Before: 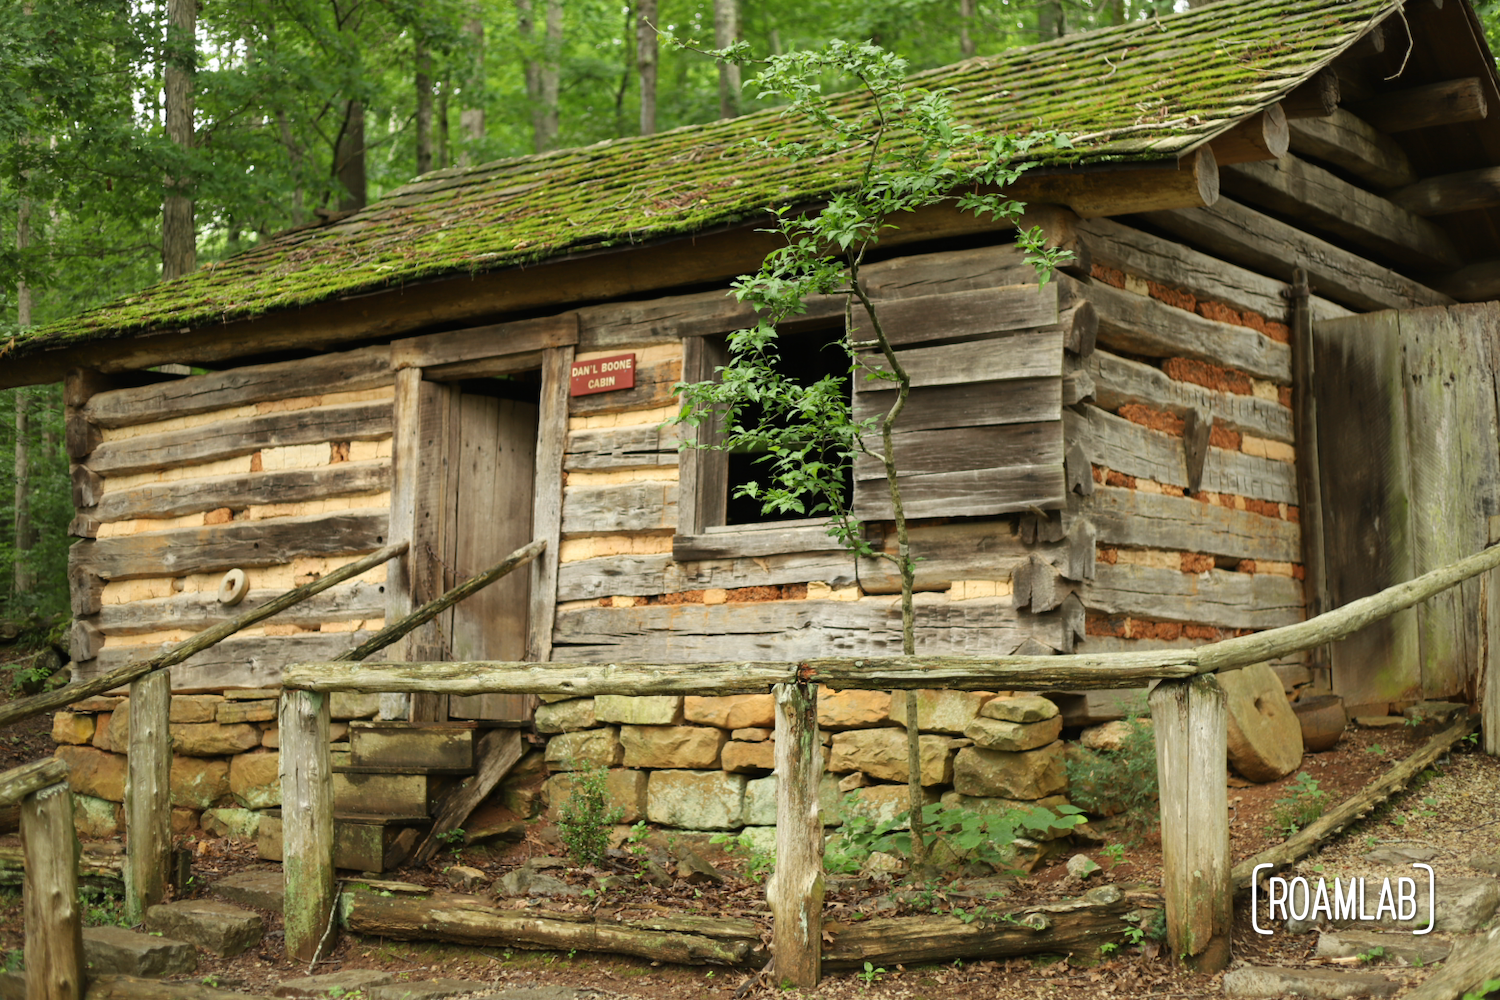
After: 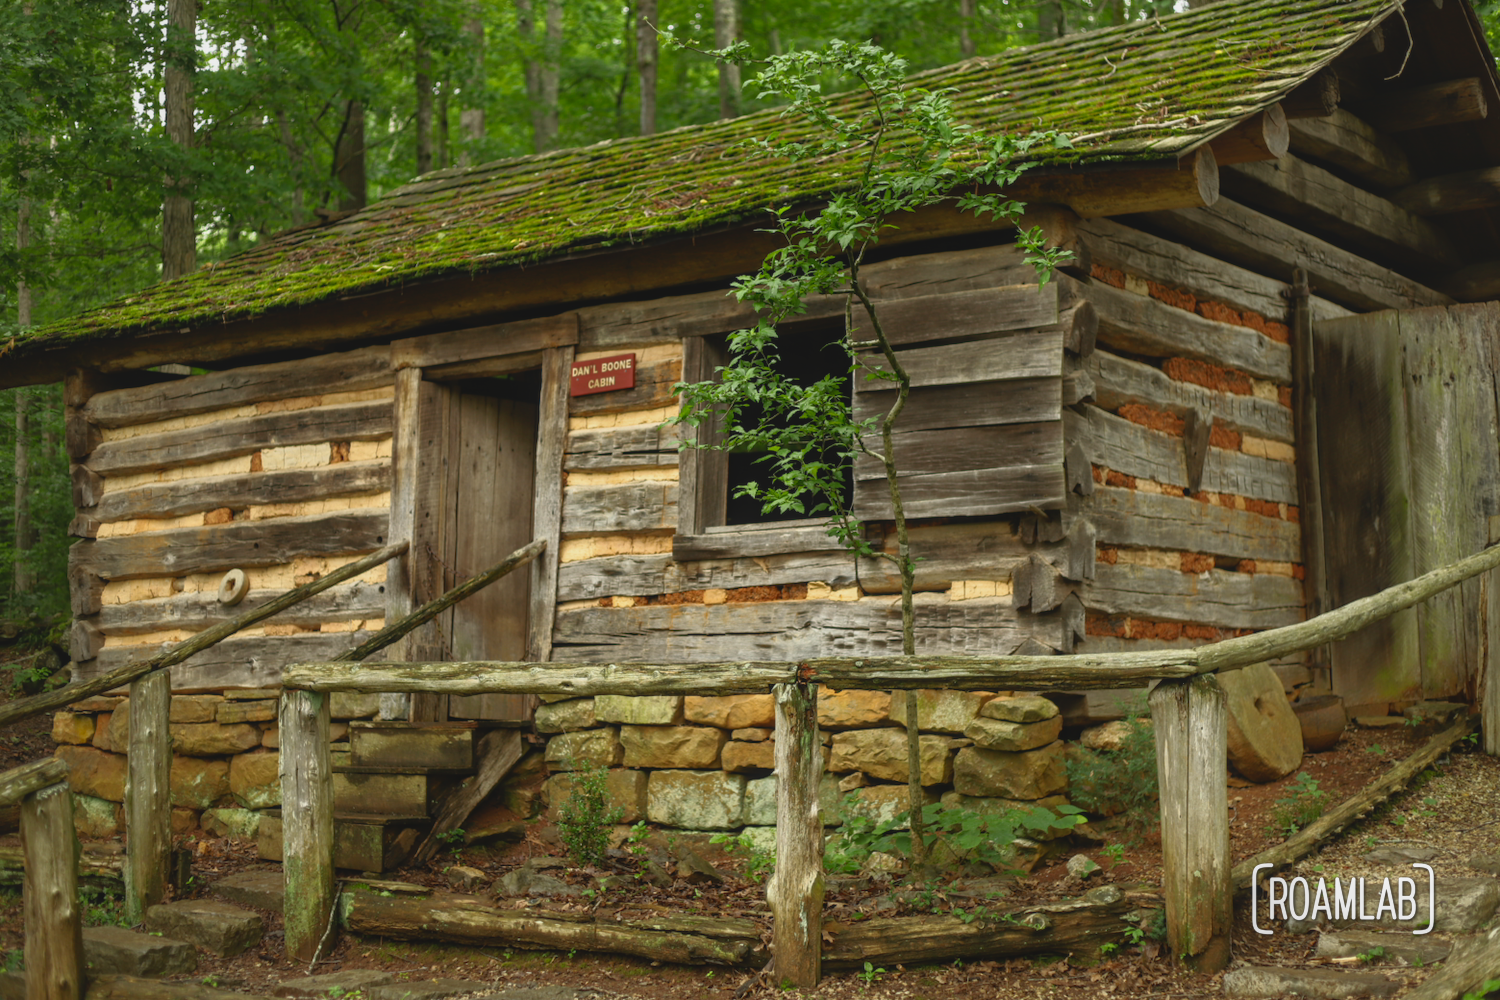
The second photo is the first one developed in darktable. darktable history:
contrast brightness saturation: contrast -0.19, saturation 0.19
rotate and perspective: crop left 0, crop top 0
rgb curve: curves: ch0 [(0, 0) (0.415, 0.237) (1, 1)]
local contrast: on, module defaults
rgb levels: preserve colors max RGB
